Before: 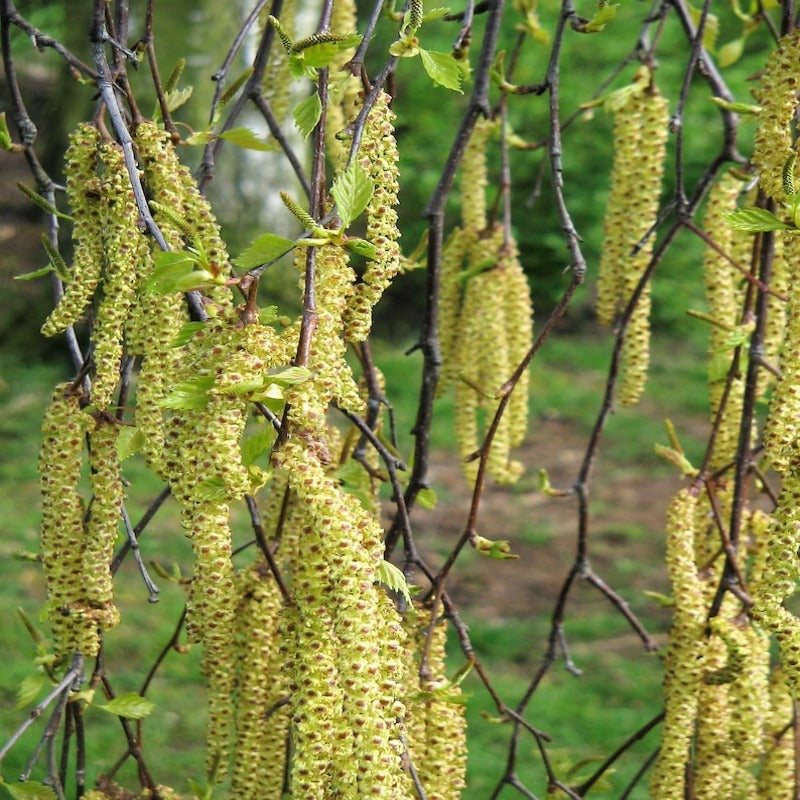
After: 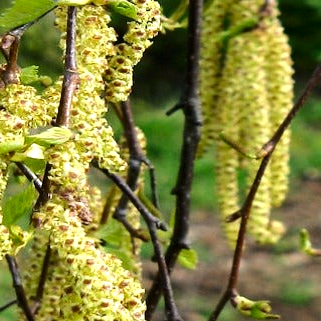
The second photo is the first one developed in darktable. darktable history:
crop: left 29.895%, top 30.079%, right 29.901%, bottom 29.784%
tone equalizer: -8 EV -0.407 EV, -7 EV -0.418 EV, -6 EV -0.302 EV, -5 EV -0.255 EV, -3 EV 0.244 EV, -2 EV 0.354 EV, -1 EV 0.383 EV, +0 EV 0.446 EV, edges refinement/feathering 500, mask exposure compensation -1.24 EV, preserve details no
contrast brightness saturation: contrast 0.066, brightness -0.133, saturation 0.057
